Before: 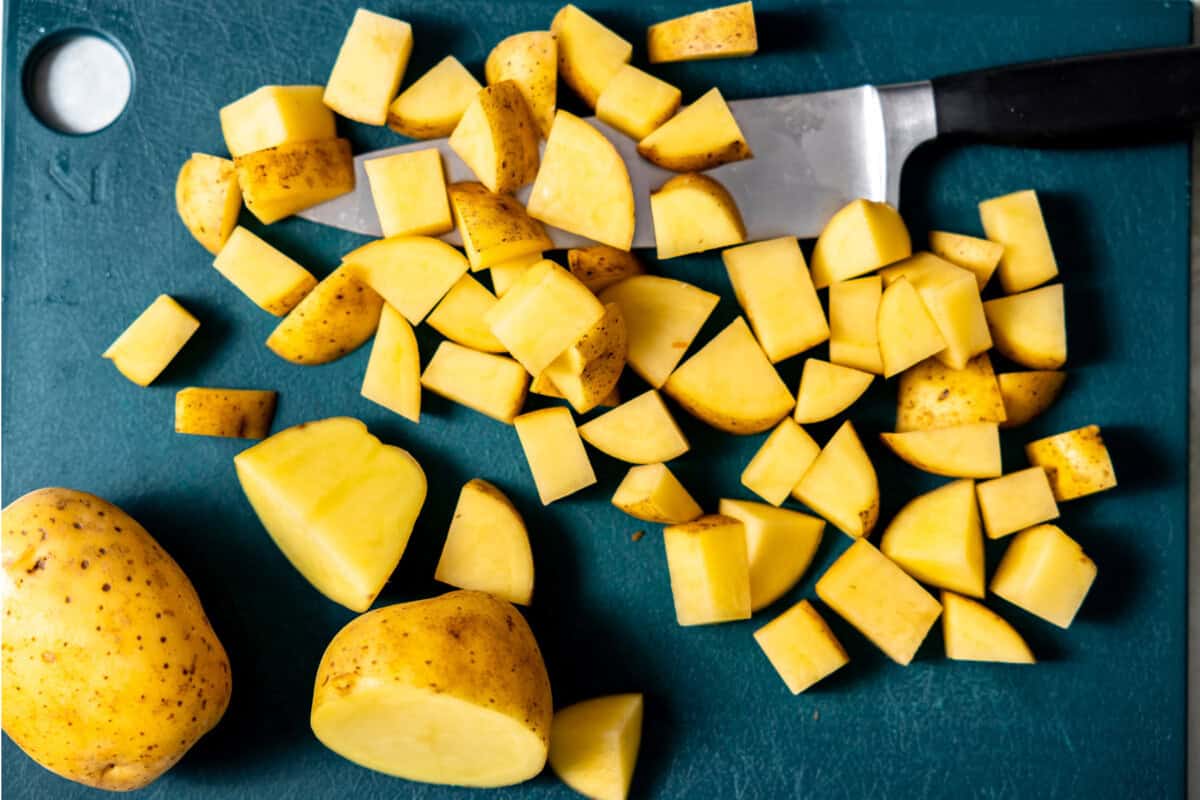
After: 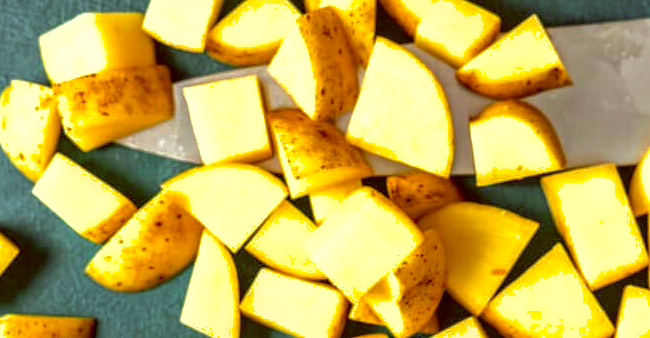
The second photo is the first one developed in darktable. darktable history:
local contrast: on, module defaults
color correction: highlights a* -6.01, highlights b* 9.47, shadows a* 10.2, shadows b* 23.75
exposure: exposure 0.556 EV, compensate highlight preservation false
crop: left 15.136%, top 9.125%, right 30.69%, bottom 48.56%
shadows and highlights: on, module defaults
tone equalizer: mask exposure compensation -0.514 EV
